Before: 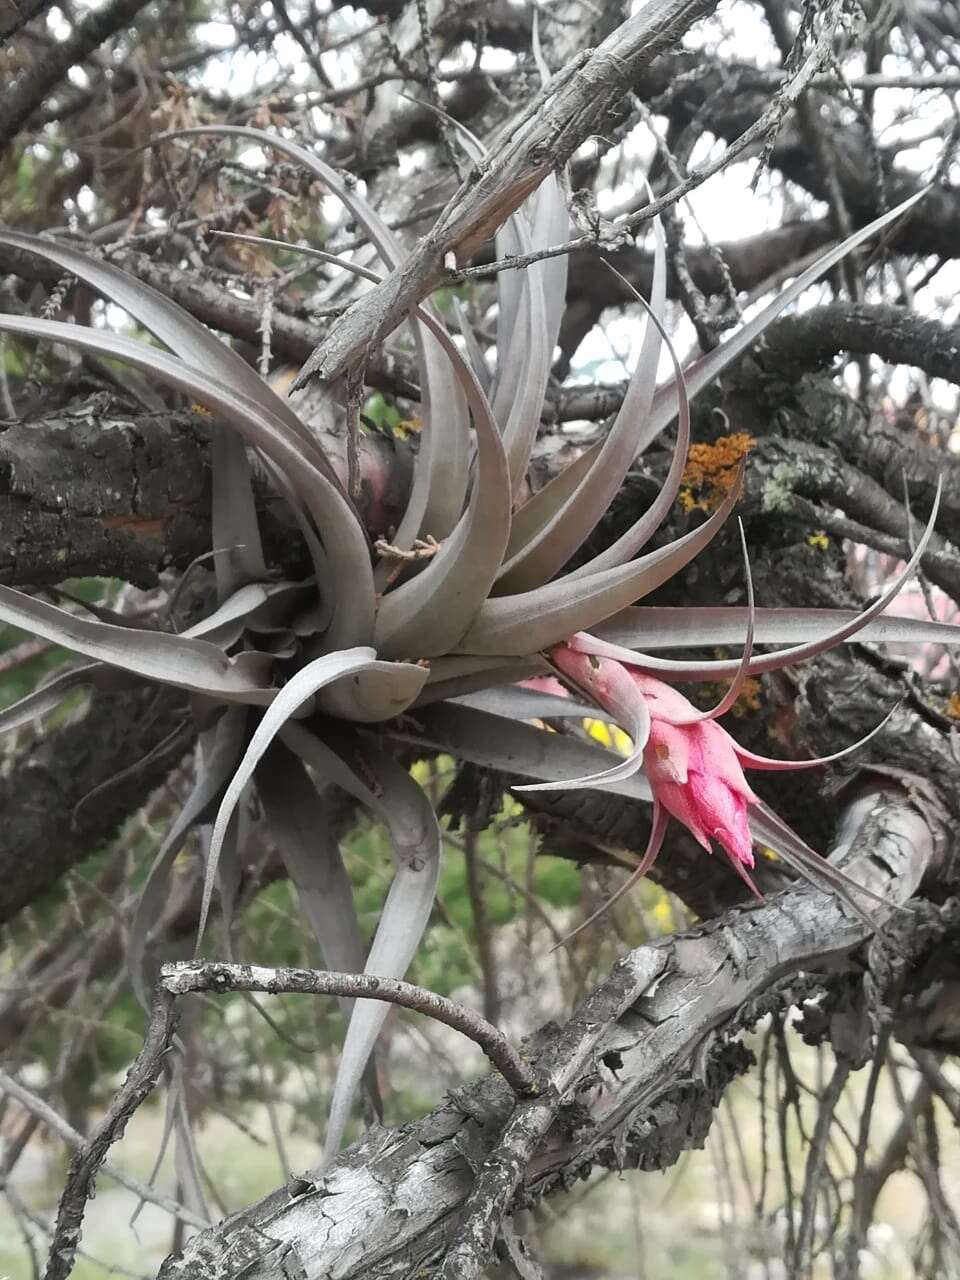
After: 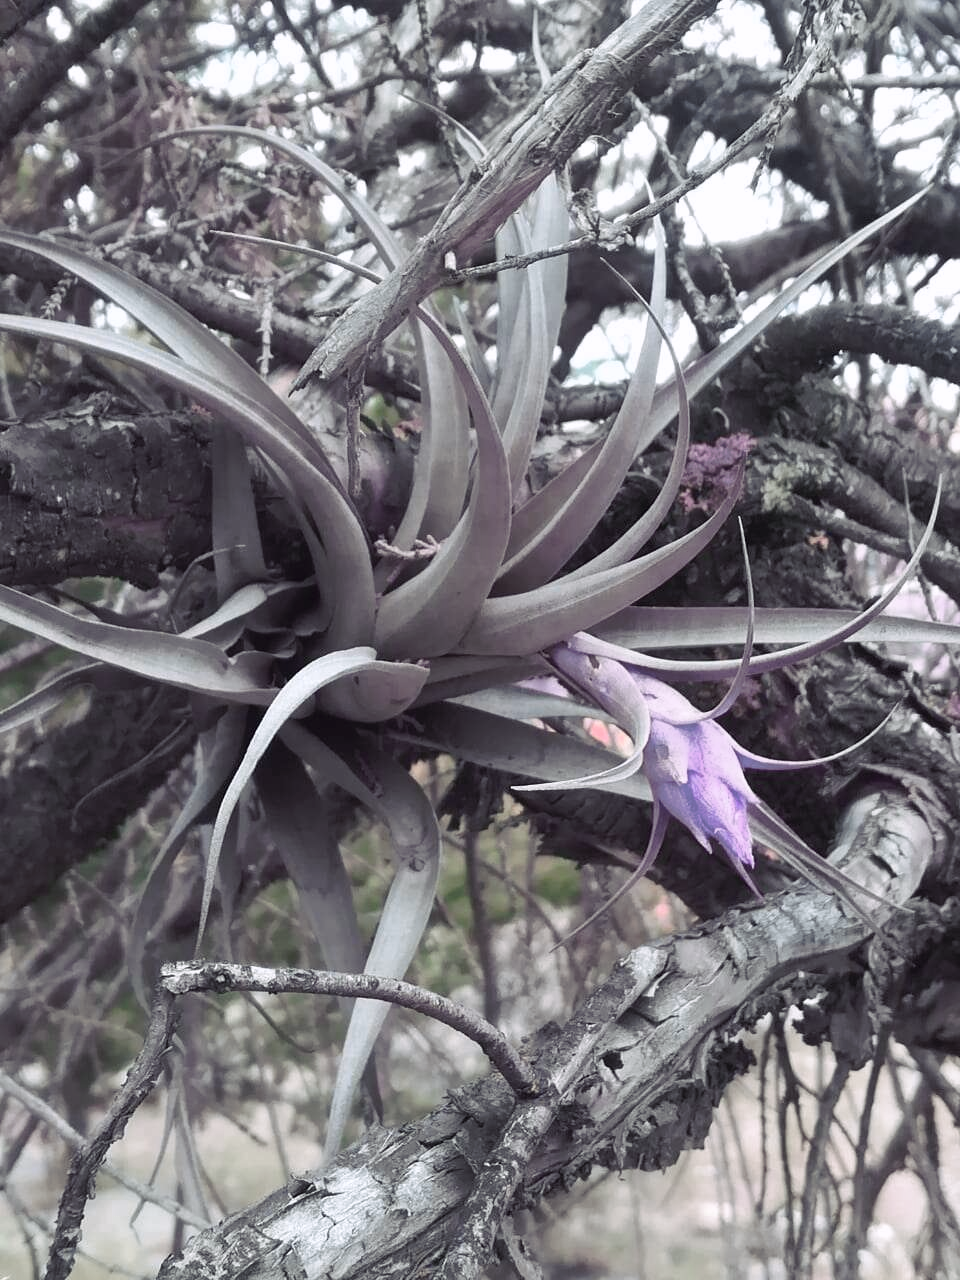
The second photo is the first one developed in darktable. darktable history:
tone curve: curves: ch0 [(0, 0) (0.003, 0.013) (0.011, 0.017) (0.025, 0.028) (0.044, 0.049) (0.069, 0.07) (0.1, 0.103) (0.136, 0.143) (0.177, 0.186) (0.224, 0.232) (0.277, 0.282) (0.335, 0.333) (0.399, 0.405) (0.468, 0.477) (0.543, 0.54) (0.623, 0.627) (0.709, 0.709) (0.801, 0.798) (0.898, 0.902) (1, 1)], preserve colors none
color look up table: target L [79.29, 91.38, 92.16, 85.12, 84.24, 87.51, 89.29, 81.94, 72.71, 66.46, 62.64, 56.2, 51.28, 56.76, 31.4, 30.64, 22.58, 4.503, 200.19, 79.56, 87.47, 89.05, 77.03, 73.41, 51.94, 71.06, 49.71, 65.09, 58.44, 51.5, 45.3, 15.19, 80.52, 75.33, 76.94, 64.47, 59.4, 49.38, 48.41, 49.37, 40.67, 26.65, 14.33, 88.6, 80.06, 78.11, 60.47, 56.5, 40.61], target a [23.59, 10.98, -26.19, -63.31, -76.11, 1.618, -8.48, -35.07, -60.63, -64.86, -35.18, 0.74, 21.2, 0.672, -28.21, -37.28, 9.643, 1.669, 0, 23.89, 18.74, 6.585, 17.28, 24.93, 55.76, 15.9, 11.31, 12.59, 16.89, 26.54, 7.963, 15.33, 20.1, 47.91, 23.41, 36.93, 15.14, 44.24, 78.71, 10.31, 29.71, 58.09, 37.4, -51.94, -11.23, -18.82, -4.531, -35.96, -5.461], target b [18.99, -2.687, 22.09, 20.01, 79.15, 1.203, 60.89, 37.86, 39.02, 62.2, 17.93, 36.12, 2.51, 2.404, 3.851, 34.82, 4.418, -0.022, 0, -2.806, -10.53, -13.14, -26.35, -20.69, -64.91, -42.95, -2.885, -25.49, -35.54, -37.28, -17.33, -22.32, -26.38, -35.07, -23.16, -43.17, -45.12, -32.15, -52.3, -12.15, -74.99, -77.62, -34.35, -9.947, -12.27, -30.77, -60.17, -9.718, -34.61], num patches 49
